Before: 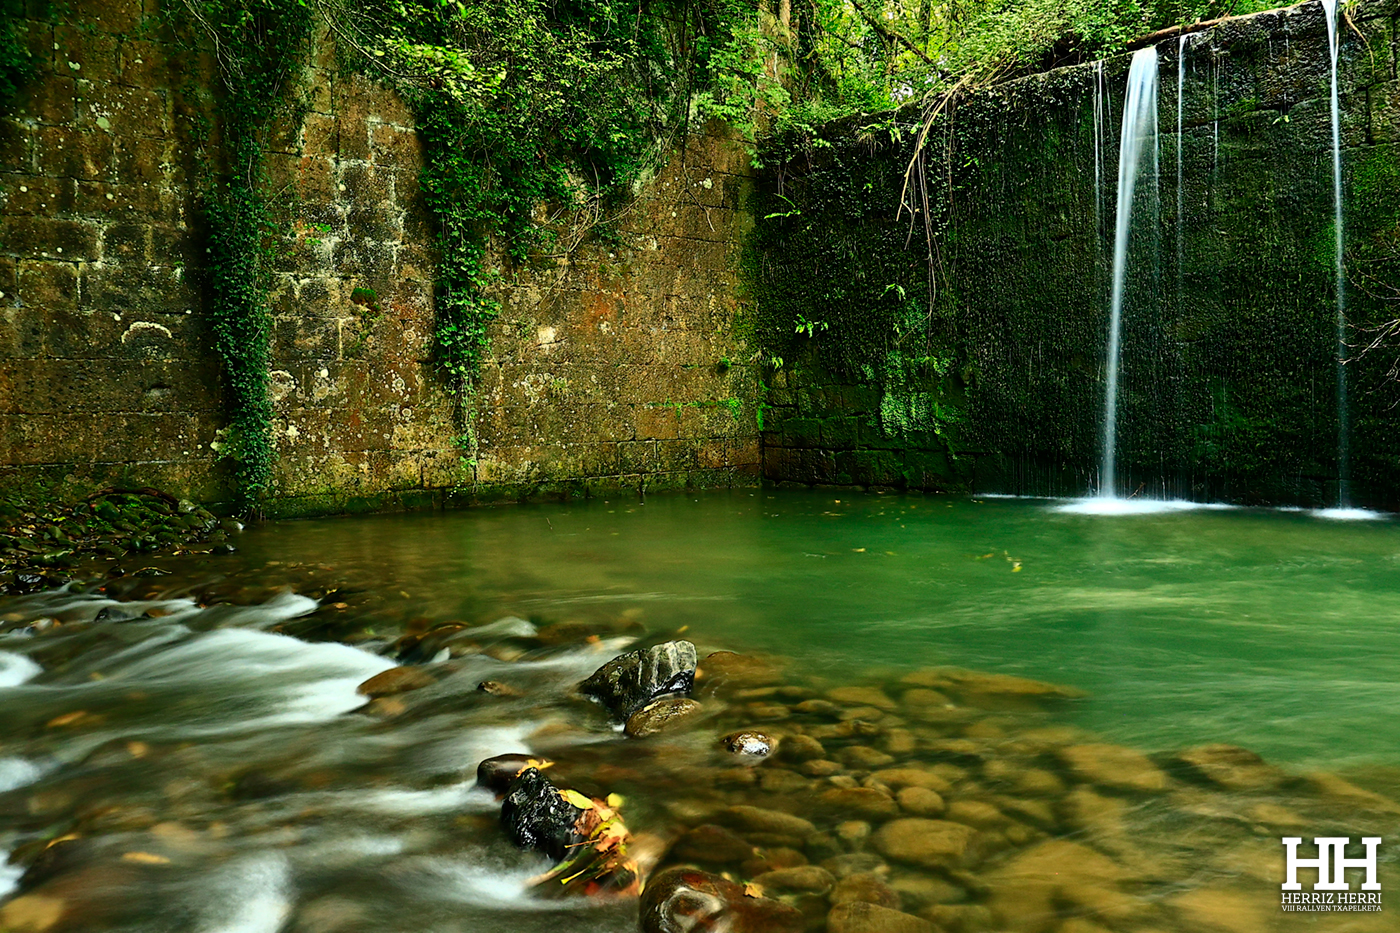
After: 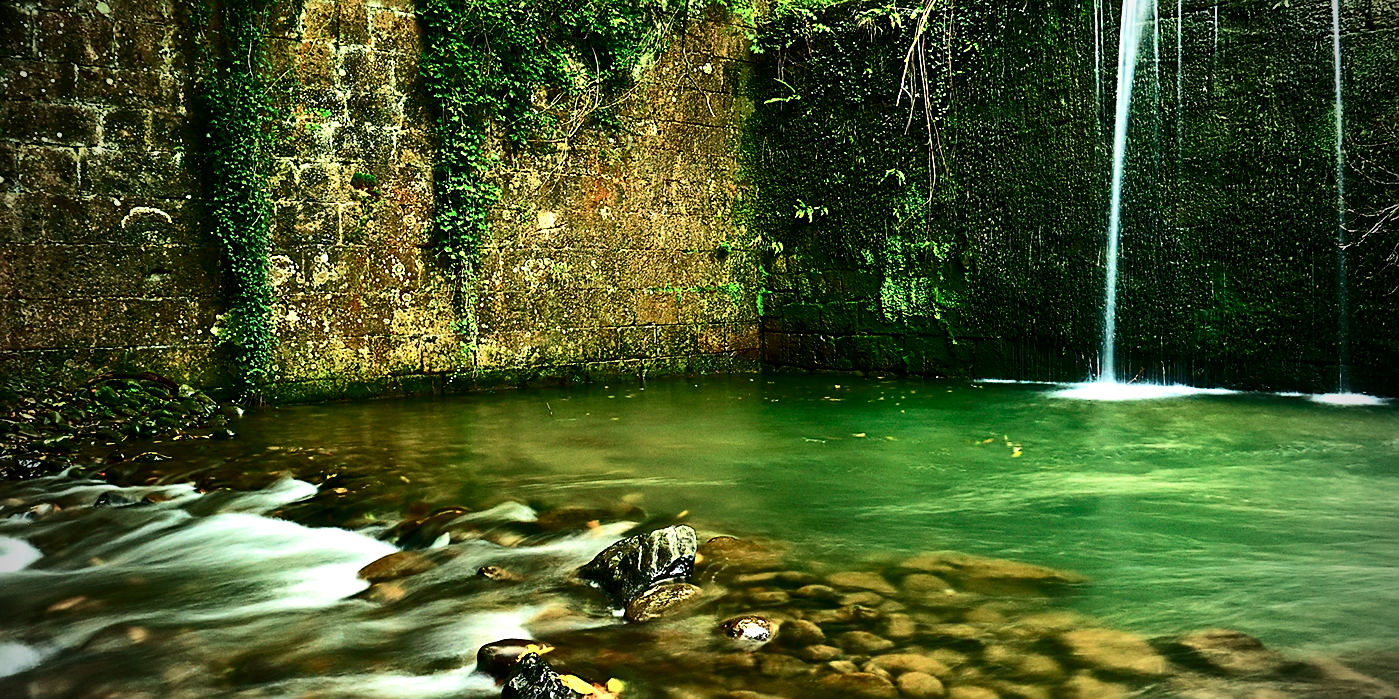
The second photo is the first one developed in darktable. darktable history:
crop and rotate: top 12.5%, bottom 12.5%
sharpen: on, module defaults
exposure: black level correction -0.002, exposure 0.54 EV, compensate highlight preservation false
local contrast: mode bilateral grid, contrast 100, coarseness 100, detail 108%, midtone range 0.2
contrast brightness saturation: contrast 0.28
velvia: on, module defaults
vignetting: fall-off start 75%, brightness -0.692, width/height ratio 1.084
